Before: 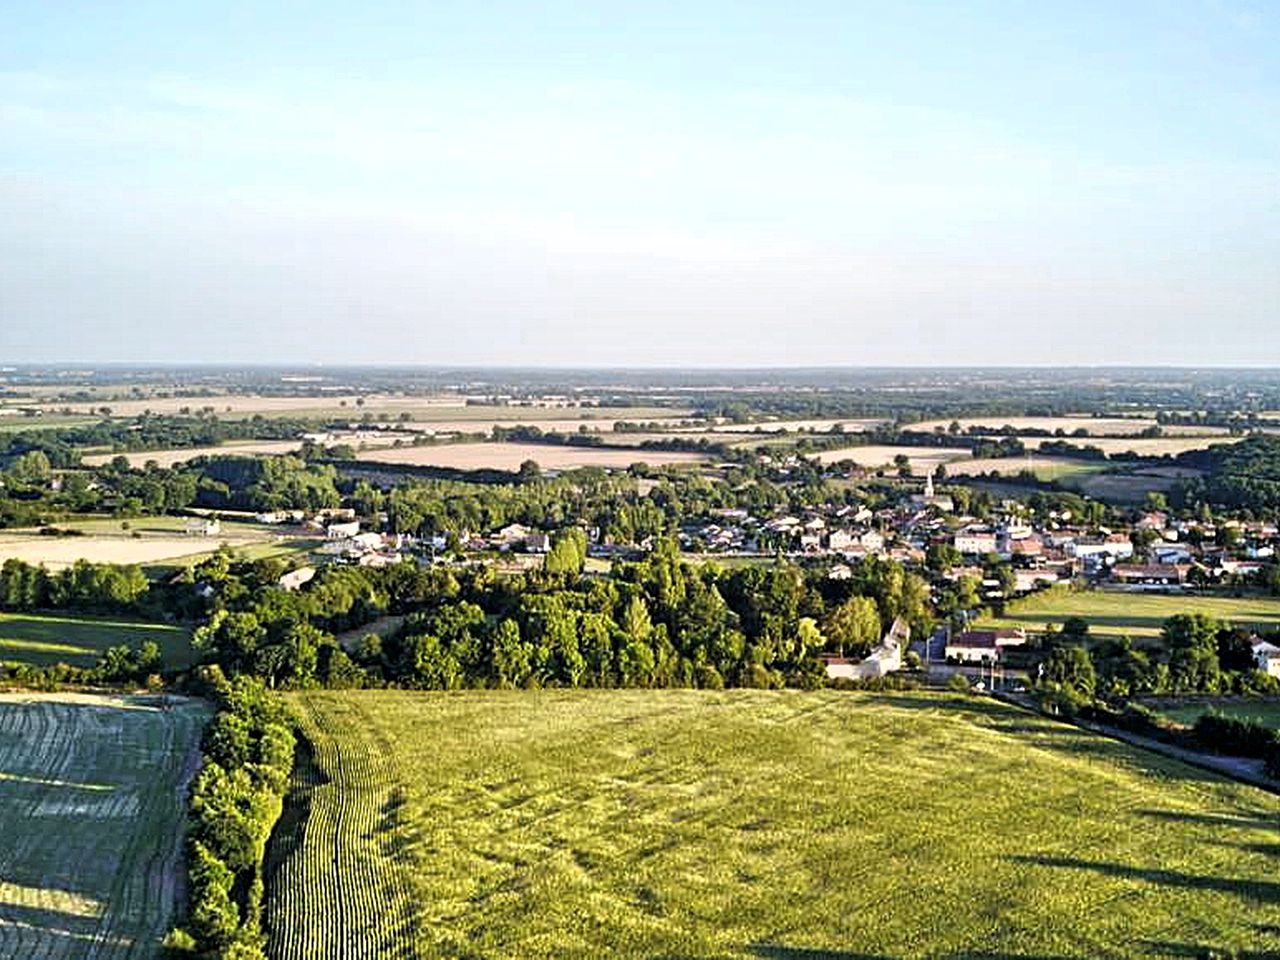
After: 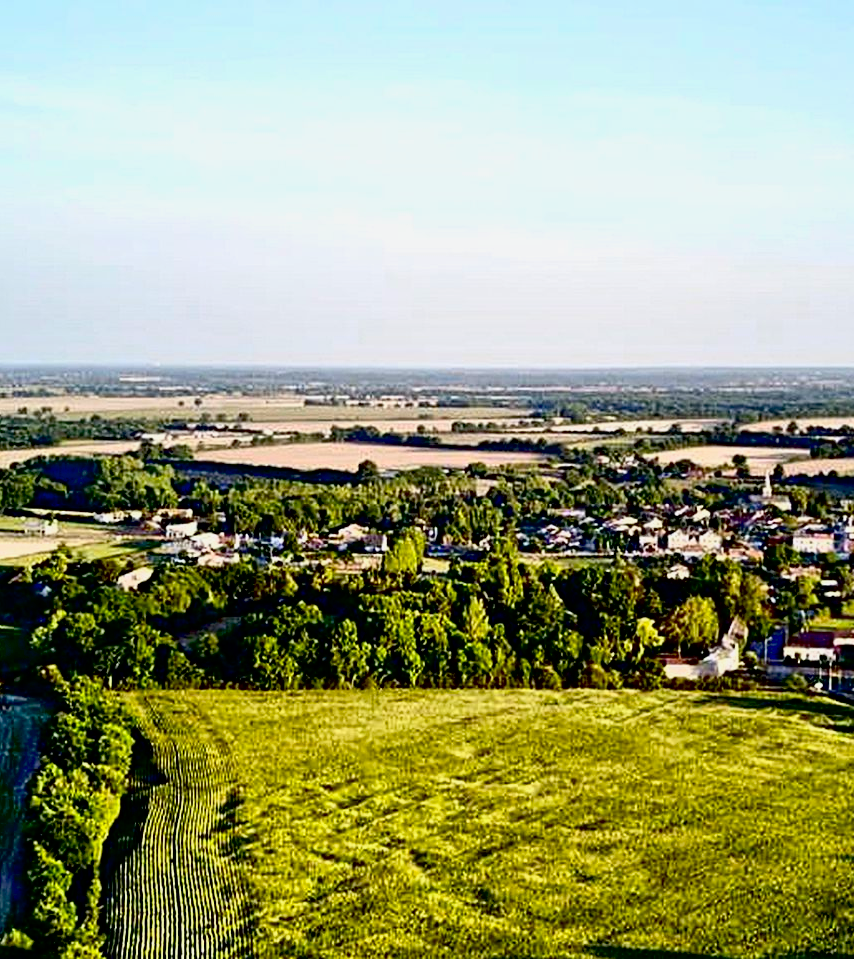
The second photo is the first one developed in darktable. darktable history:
crop and rotate: left 12.703%, right 20.542%
exposure: black level correction 0.044, exposure -0.229 EV, compensate exposure bias true, compensate highlight preservation false
local contrast: mode bilateral grid, contrast 10, coarseness 26, detail 111%, midtone range 0.2
contrast brightness saturation: contrast 0.182, saturation 0.301
contrast equalizer: y [[0.5, 0.5, 0.472, 0.5, 0.5, 0.5], [0.5 ×6], [0.5 ×6], [0 ×6], [0 ×6]], mix 0.15
